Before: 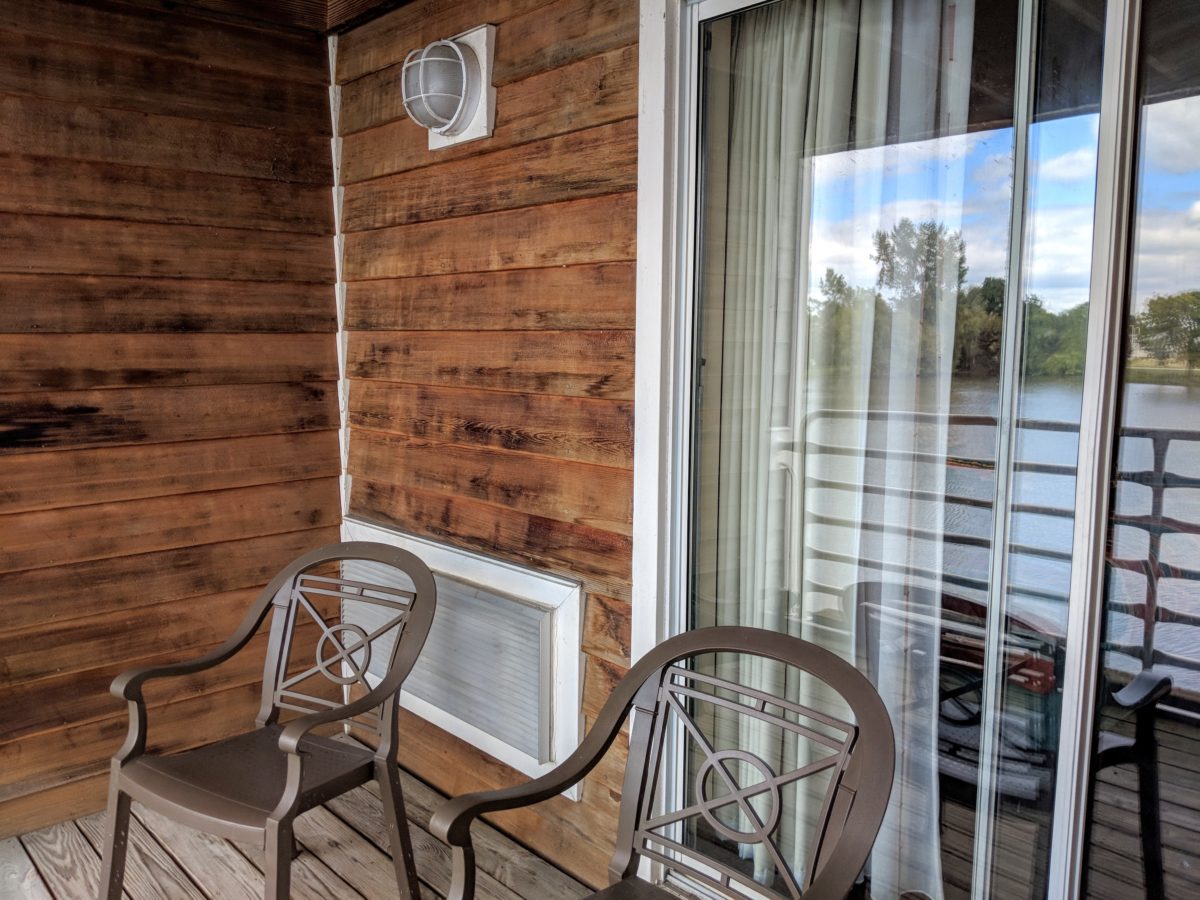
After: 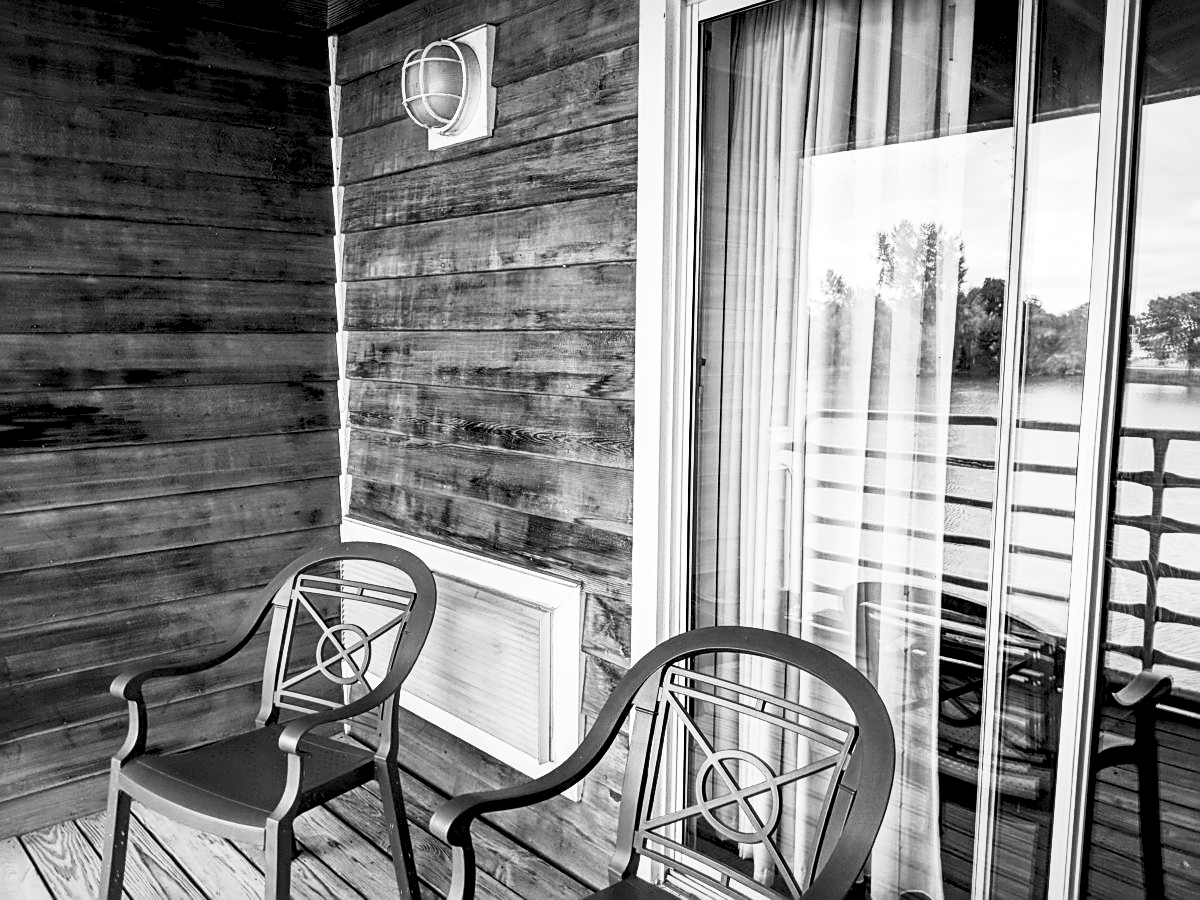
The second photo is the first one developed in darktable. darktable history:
vignetting: fall-off start 97.87%, fall-off radius 100.12%, brightness -0.29, width/height ratio 1.374, unbound false
exposure: black level correction 0.009, compensate exposure bias true, compensate highlight preservation false
contrast brightness saturation: contrast 0.541, brightness 0.45, saturation -0.989
sharpen: on, module defaults
